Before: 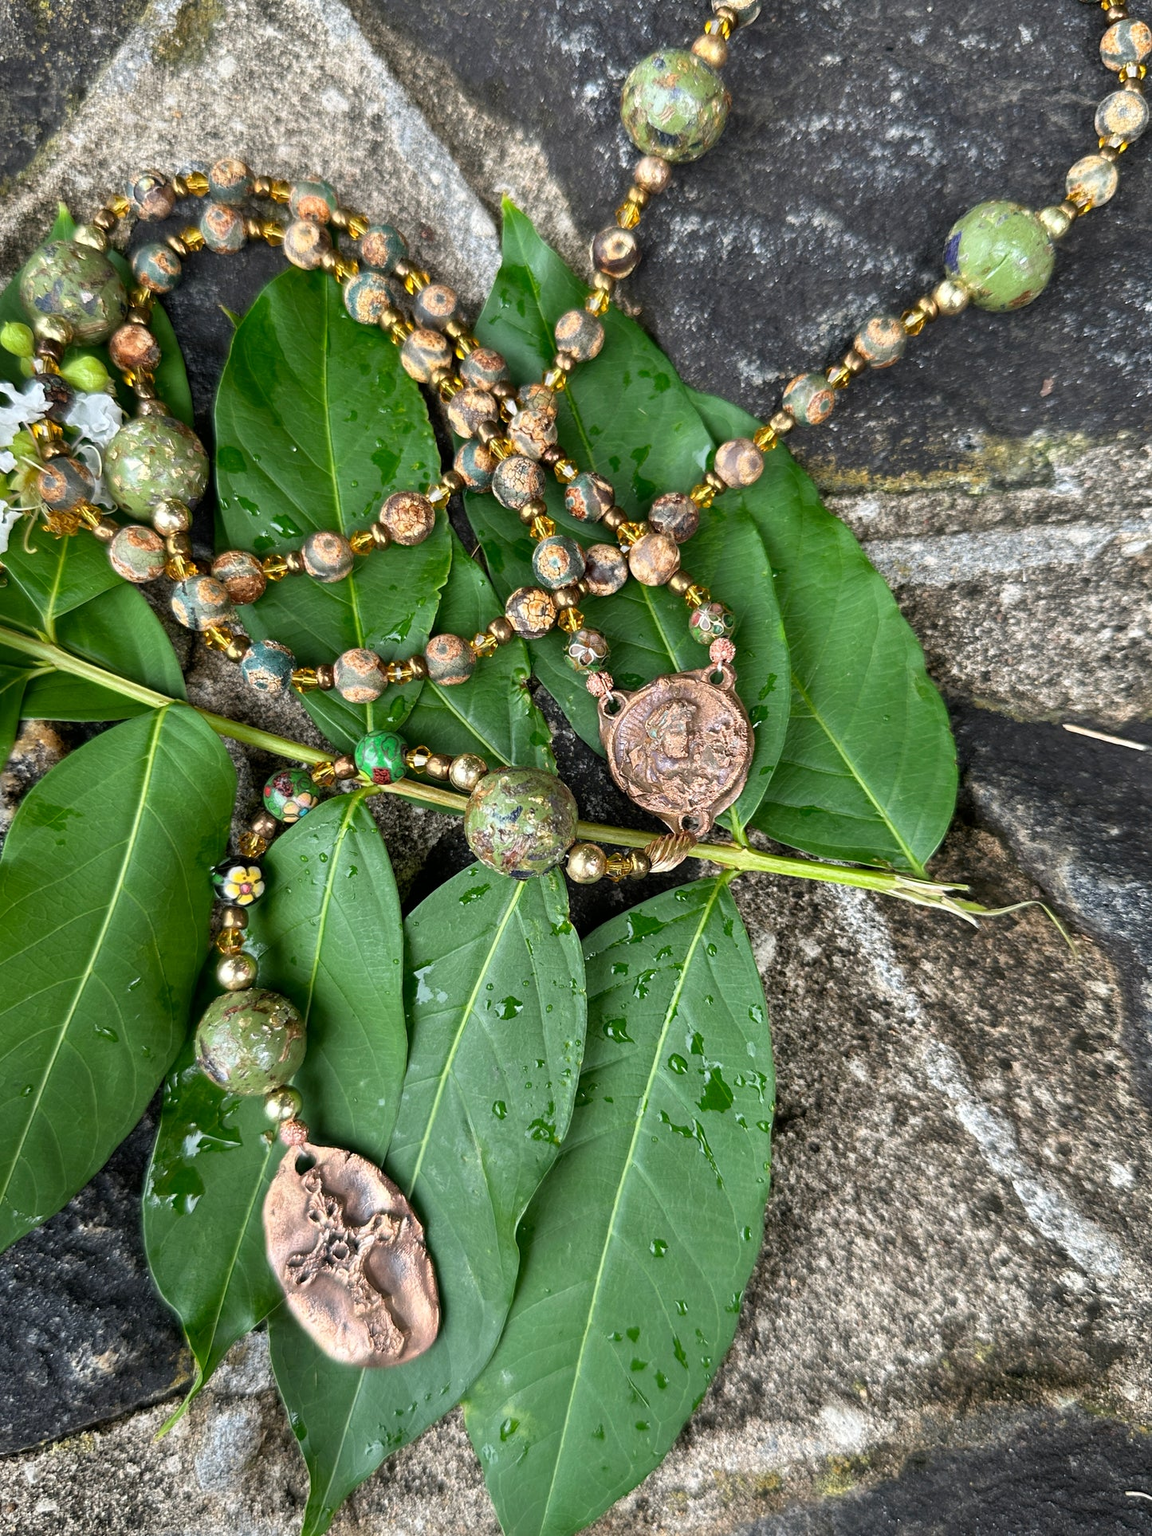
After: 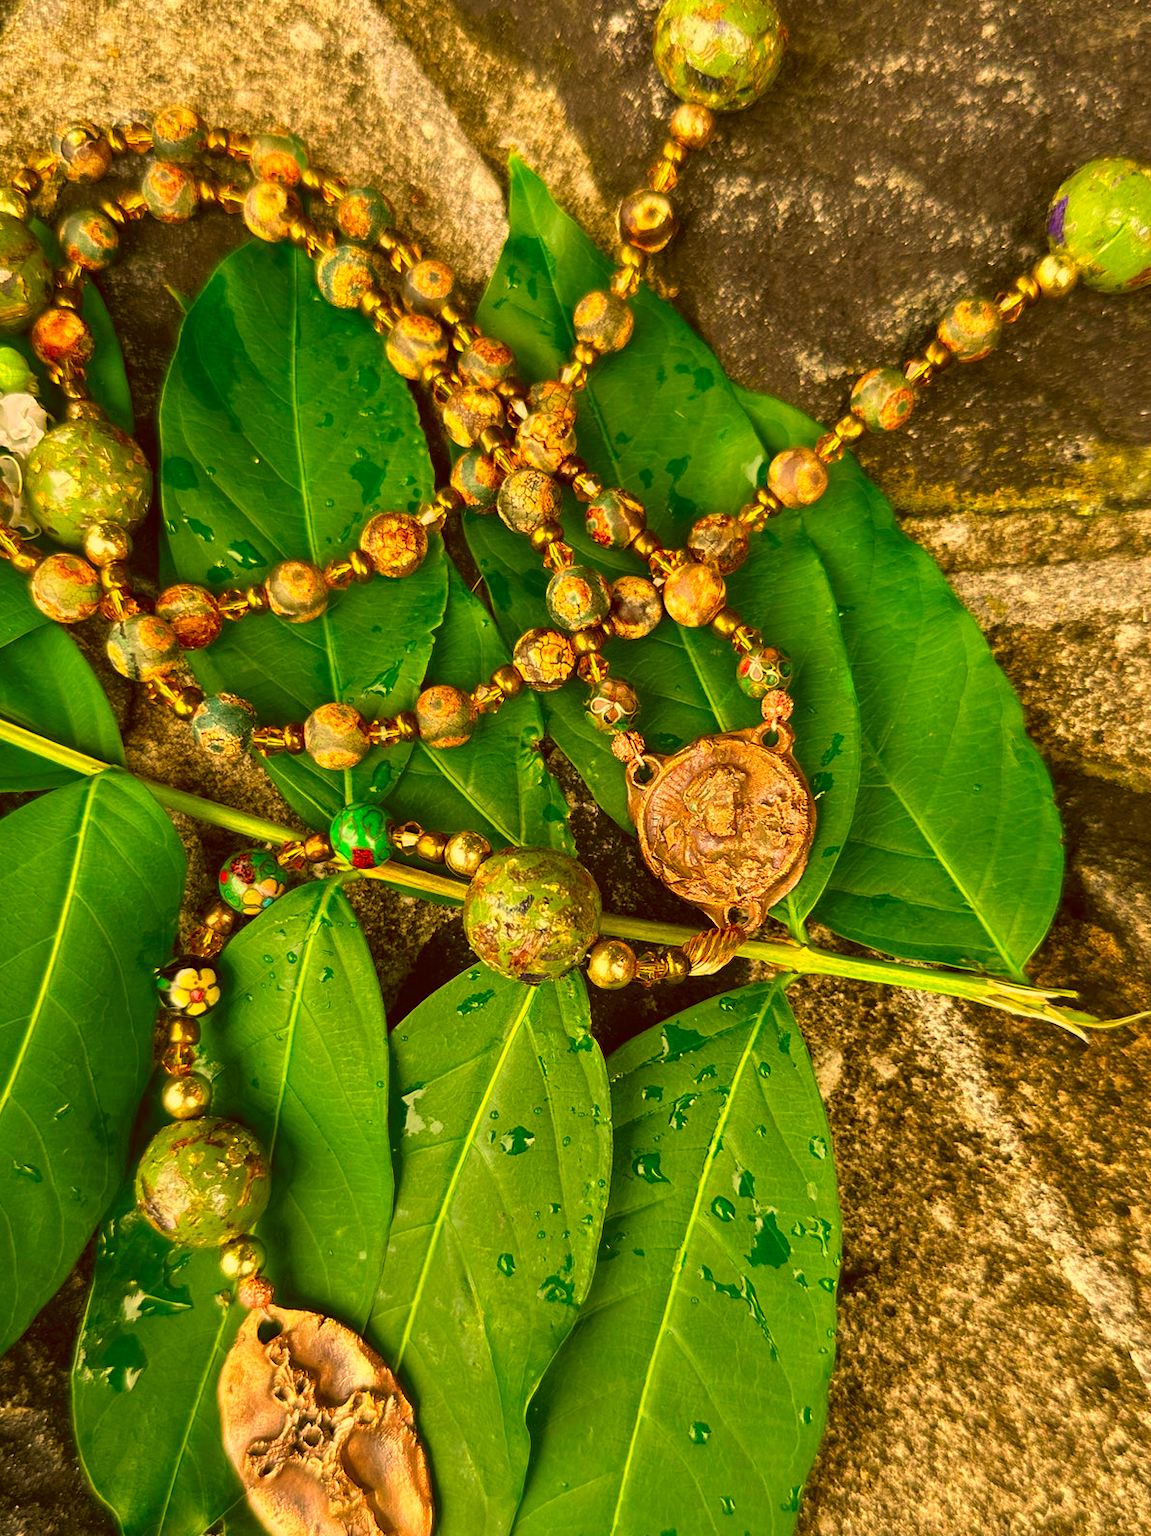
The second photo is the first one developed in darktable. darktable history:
crop and rotate: left 7.269%, top 4.633%, right 10.552%, bottom 13.19%
velvia: strength 45.28%
color correction: highlights a* 10.9, highlights b* 29.83, shadows a* 2.63, shadows b* 17.02, saturation 1.72
